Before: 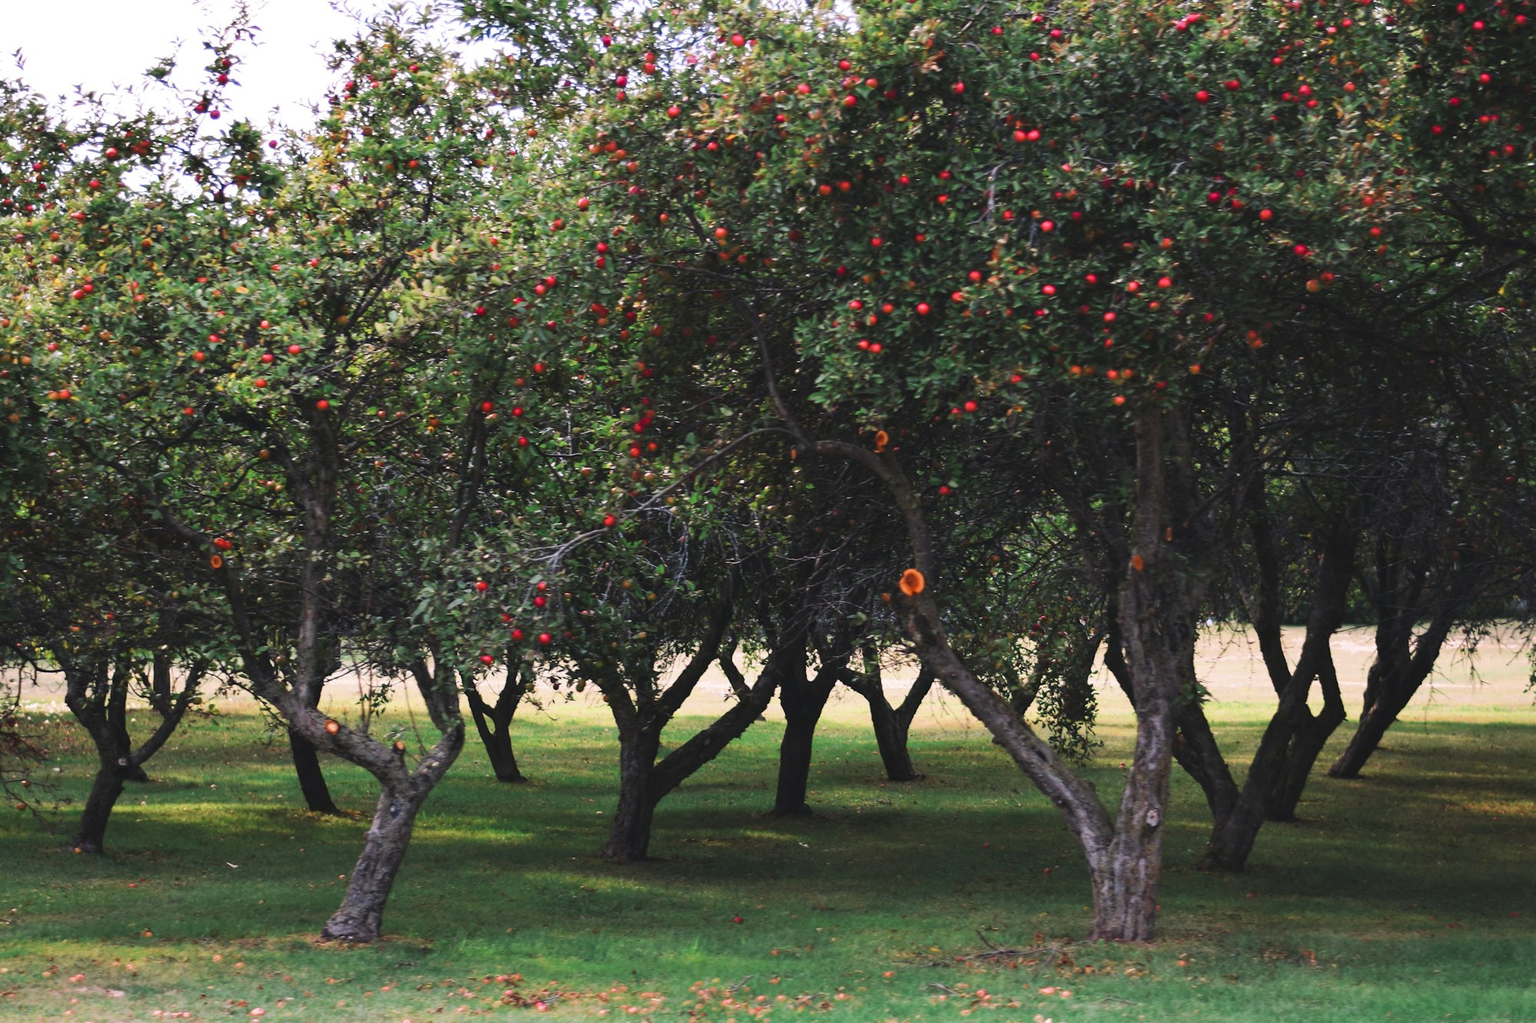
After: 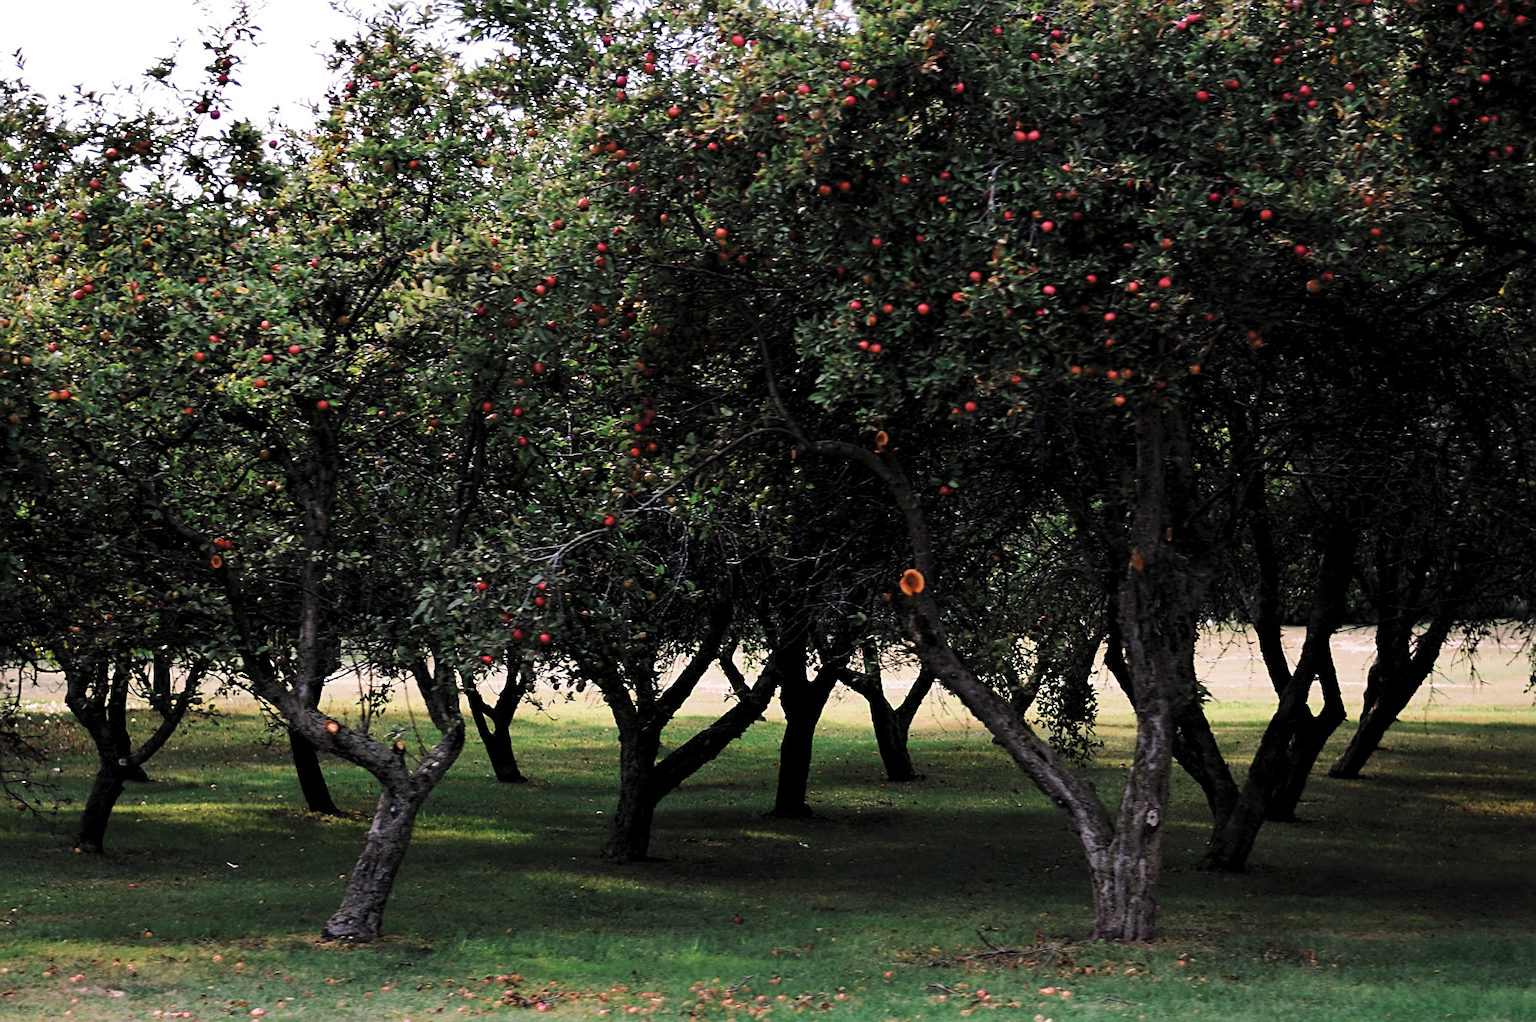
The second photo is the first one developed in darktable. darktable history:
sharpen: on, module defaults
levels: gray 50.82%, levels [0.116, 0.574, 1]
